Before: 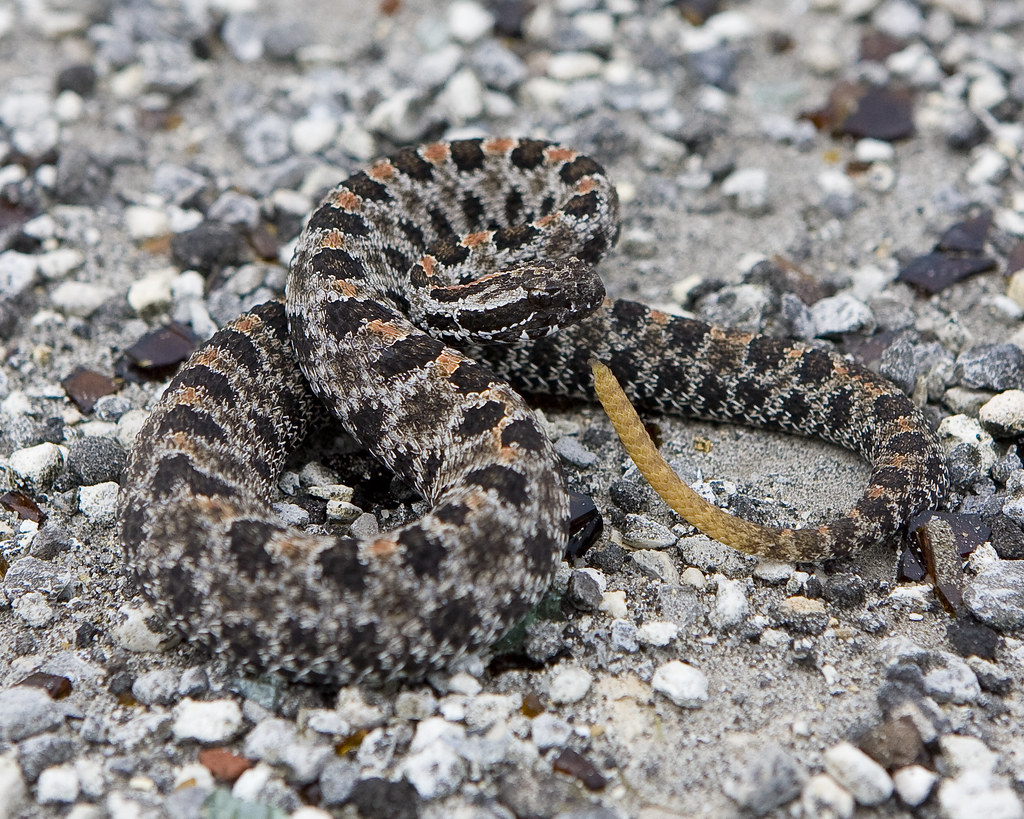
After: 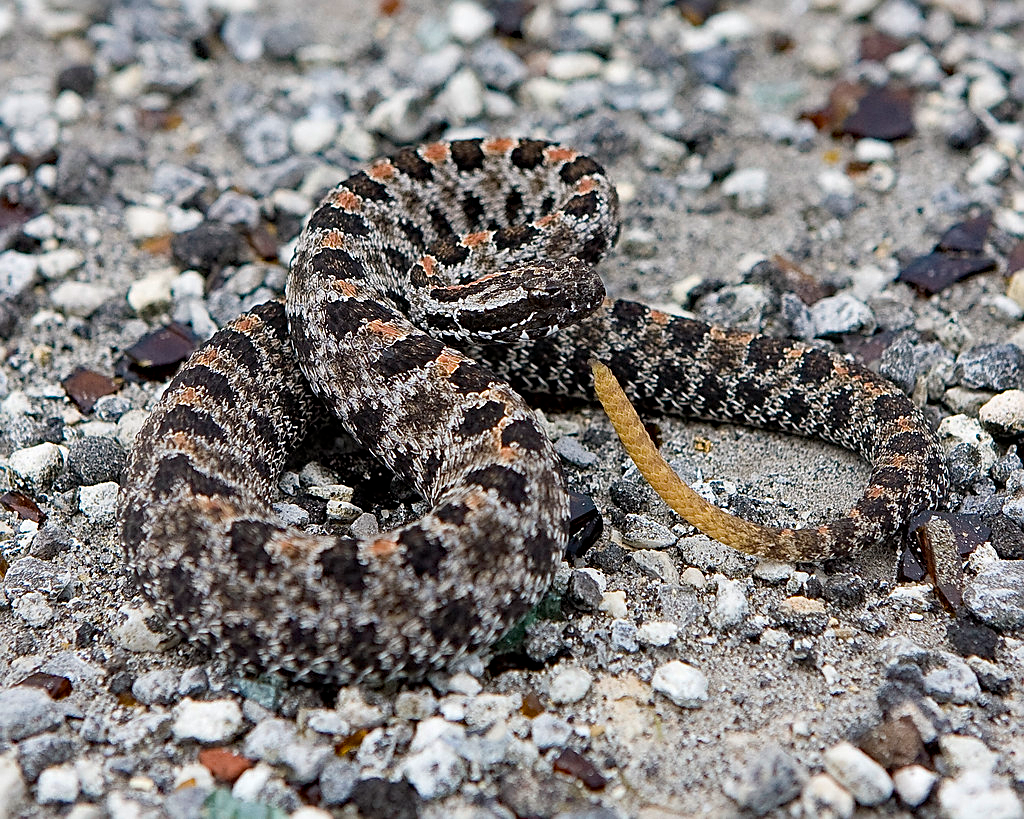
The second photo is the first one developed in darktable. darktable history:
haze removal: strength 0.279, distance 0.249, compatibility mode true, adaptive false
sharpen: on, module defaults
